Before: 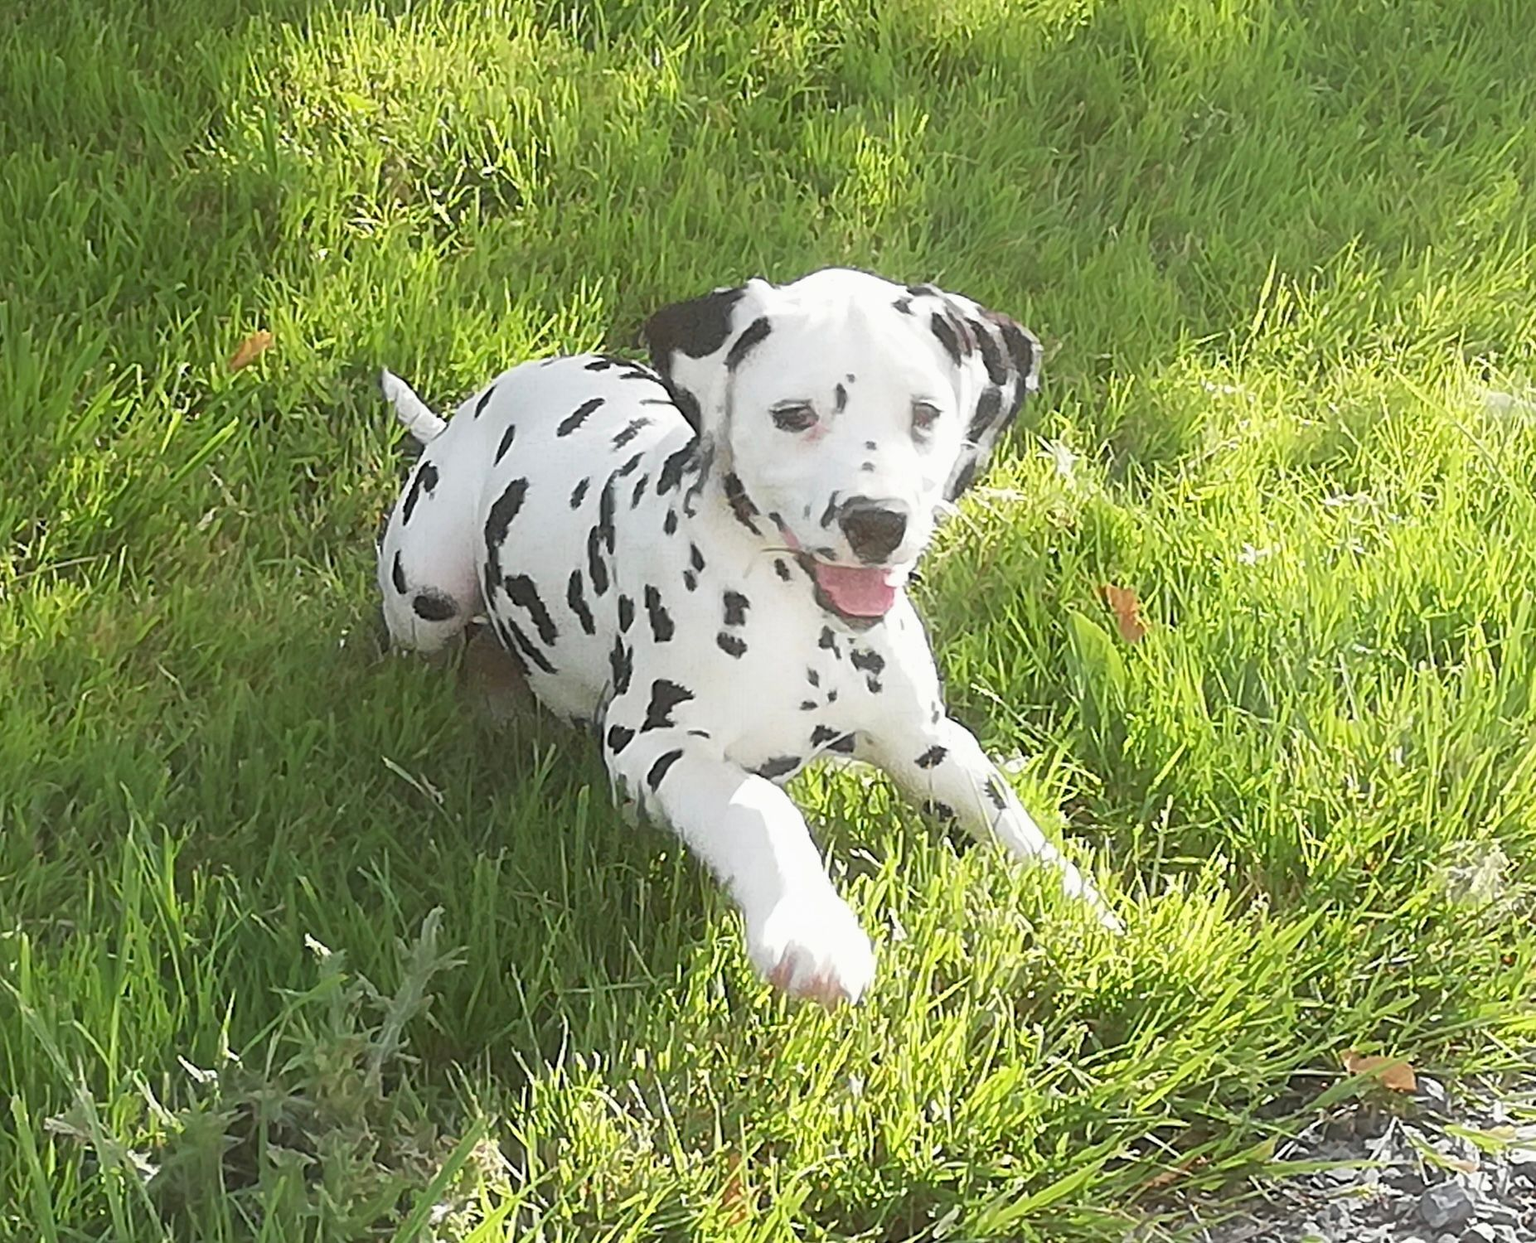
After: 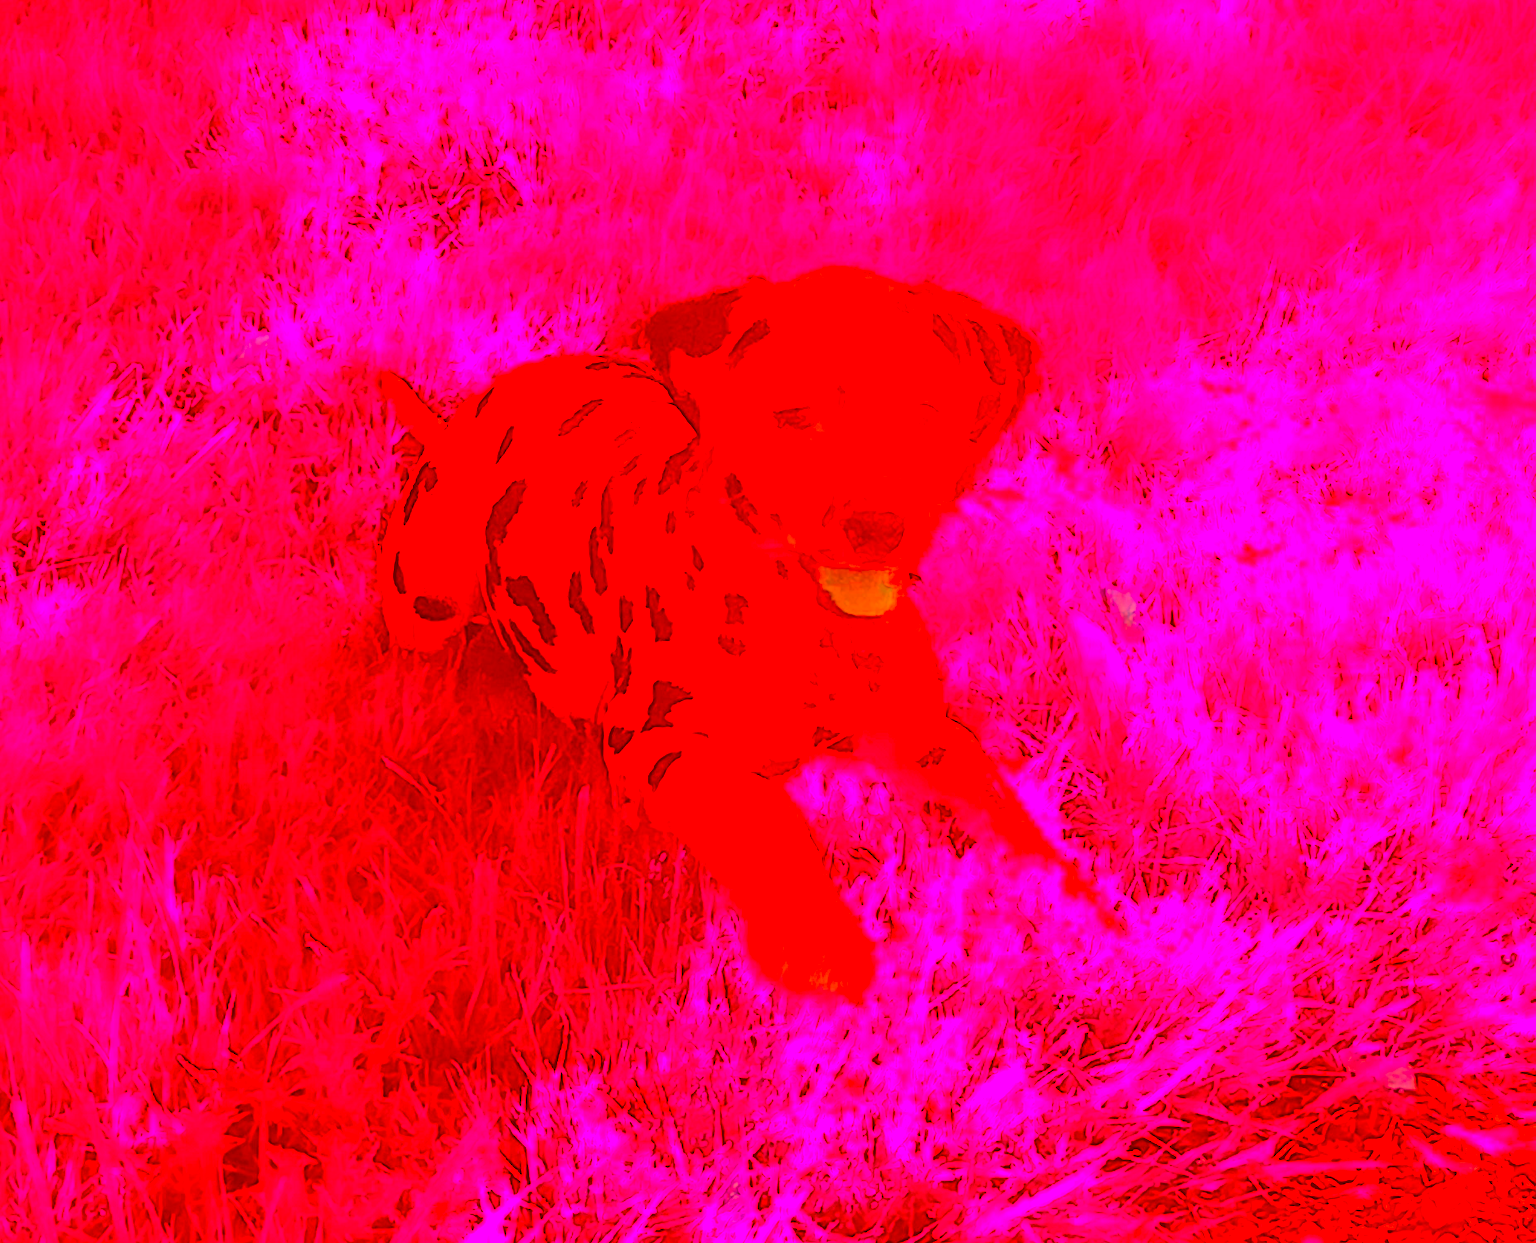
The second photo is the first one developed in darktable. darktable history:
filmic rgb: black relative exposure -7.65 EV, white relative exposure 4.56 EV, hardness 3.61, iterations of high-quality reconstruction 10
color correction: highlights a* -39.34, highlights b* -39.24, shadows a* -39.22, shadows b* -39.31, saturation -2.95
color calibration: illuminant same as pipeline (D50), adaptation XYZ, x 0.345, y 0.358, temperature 5023.23 K
